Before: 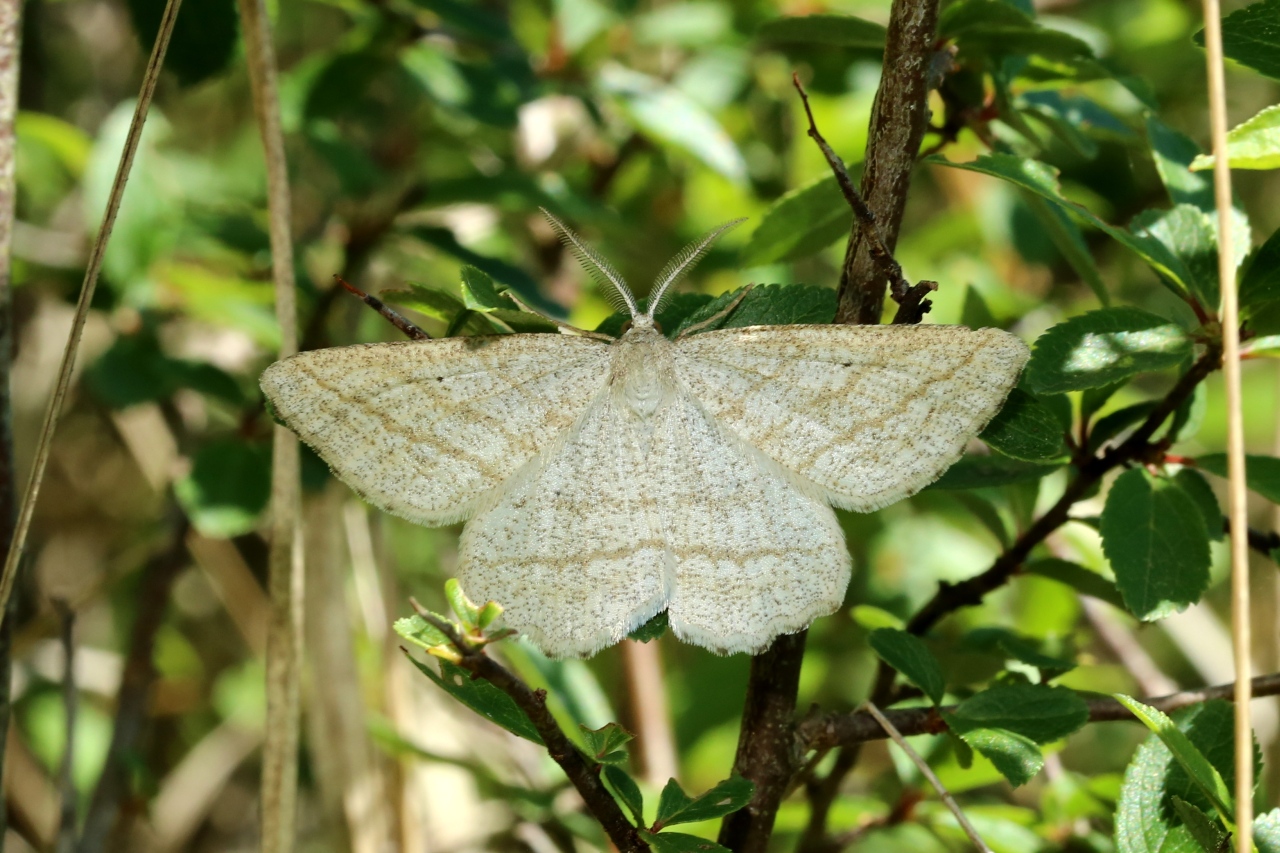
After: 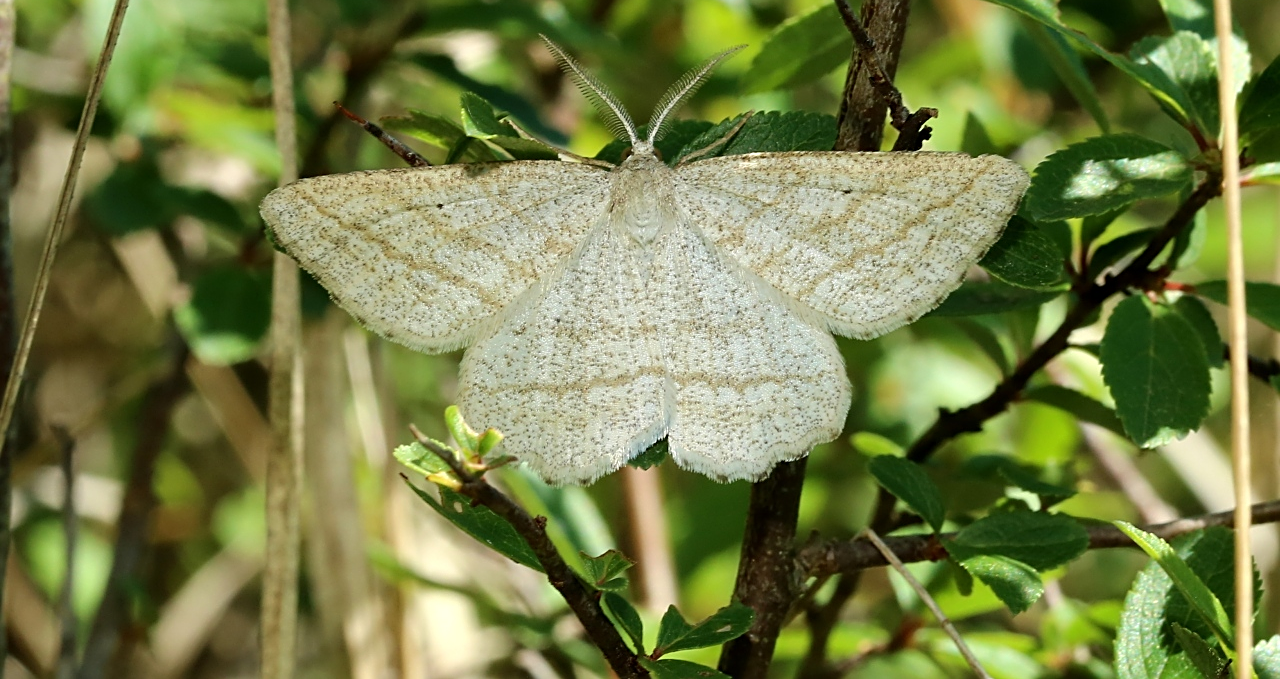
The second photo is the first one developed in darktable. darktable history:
crop and rotate: top 20.337%
sharpen: on, module defaults
